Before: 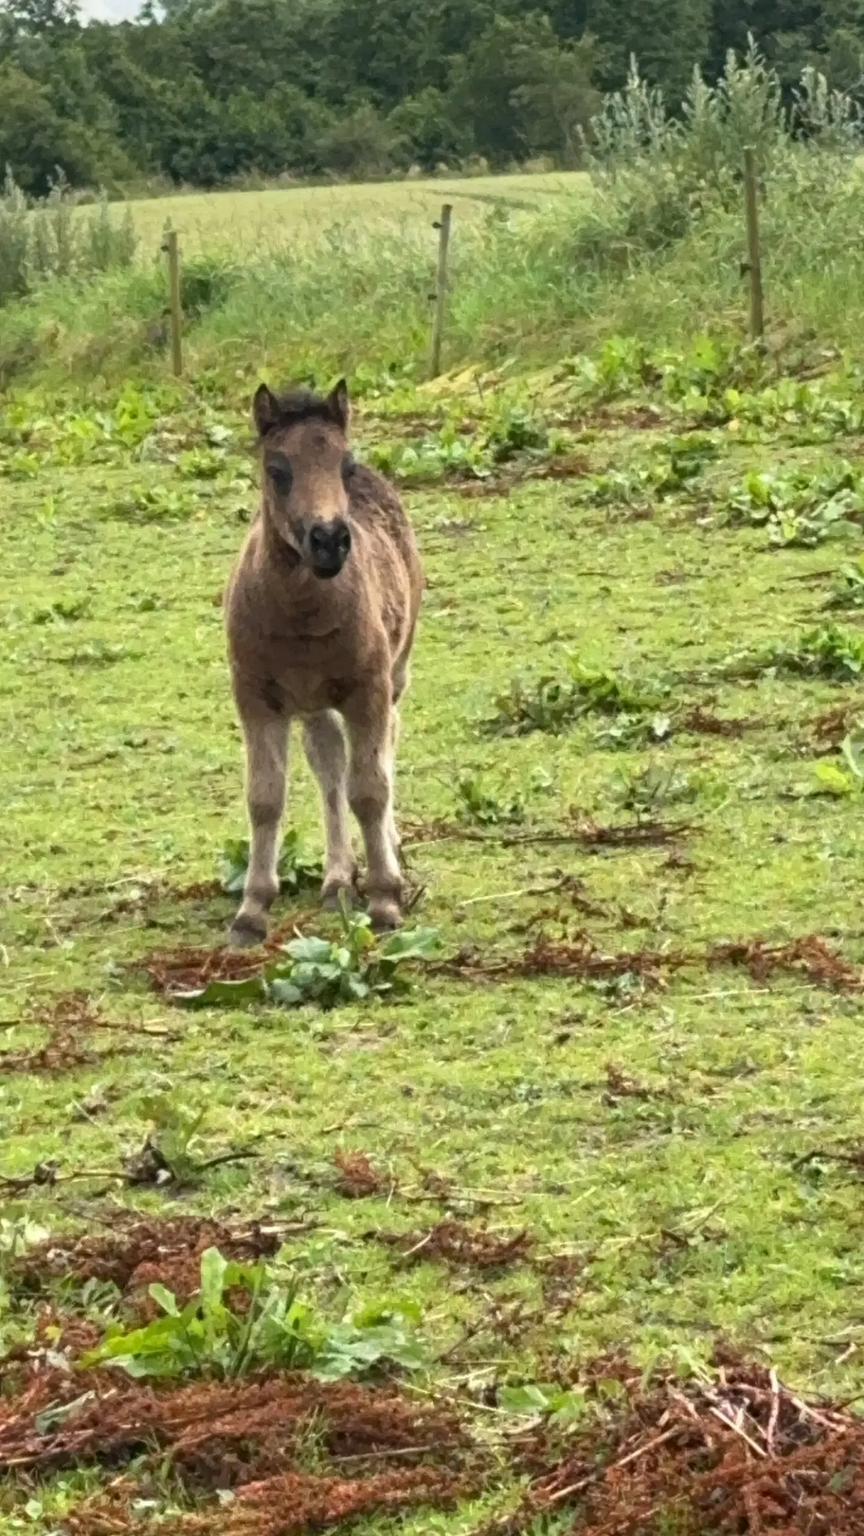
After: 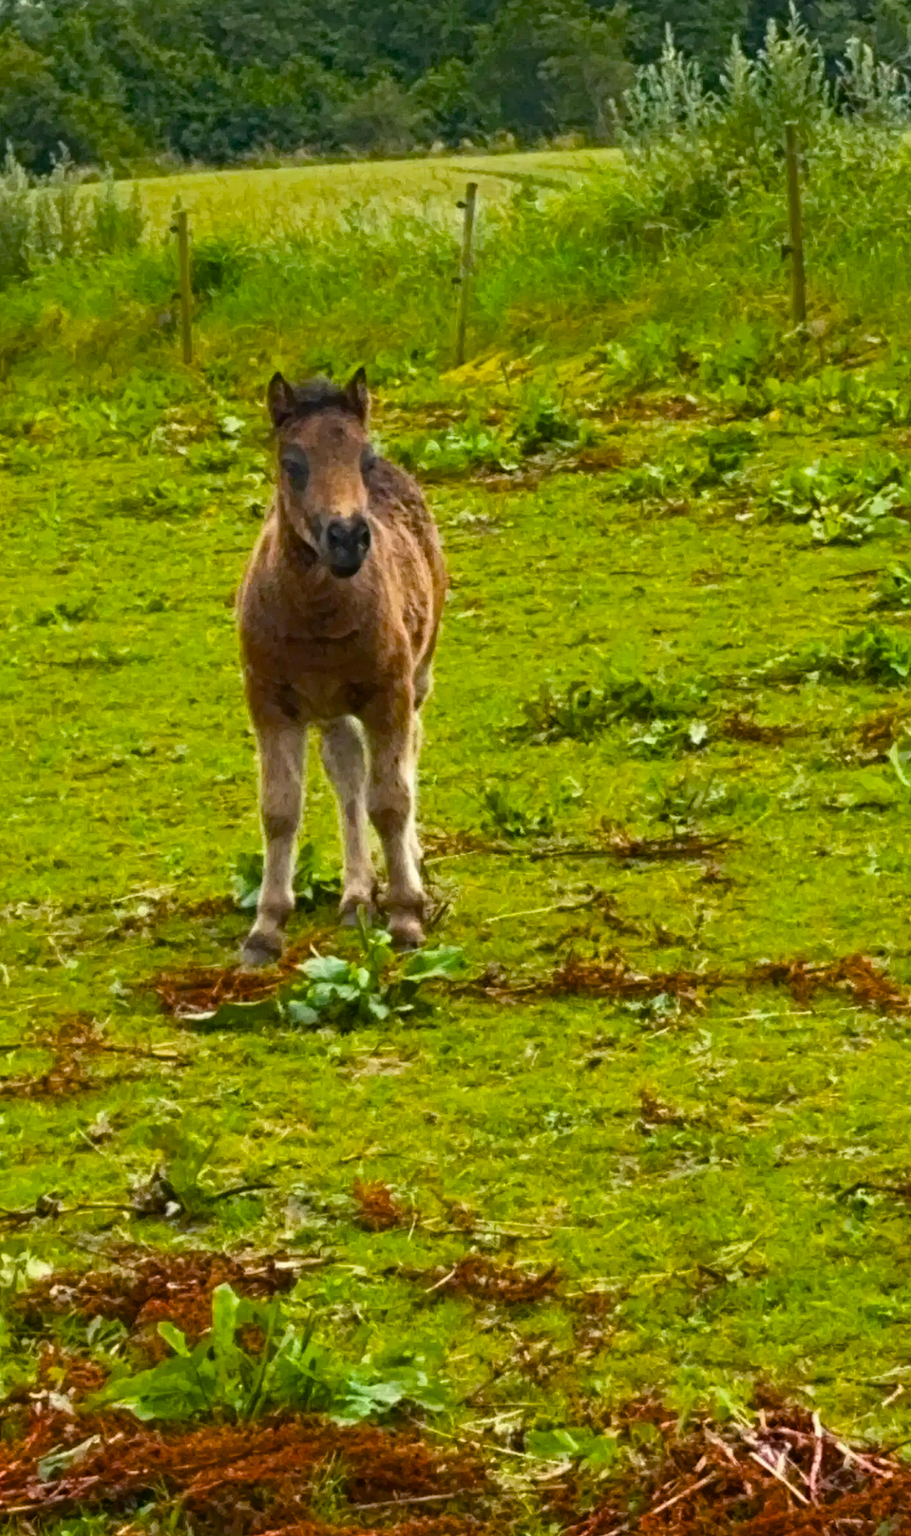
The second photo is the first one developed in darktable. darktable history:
crop and rotate: top 2.072%, bottom 3.148%
color balance rgb: perceptual saturation grading › global saturation 50.861%, saturation formula JzAzBz (2021)
